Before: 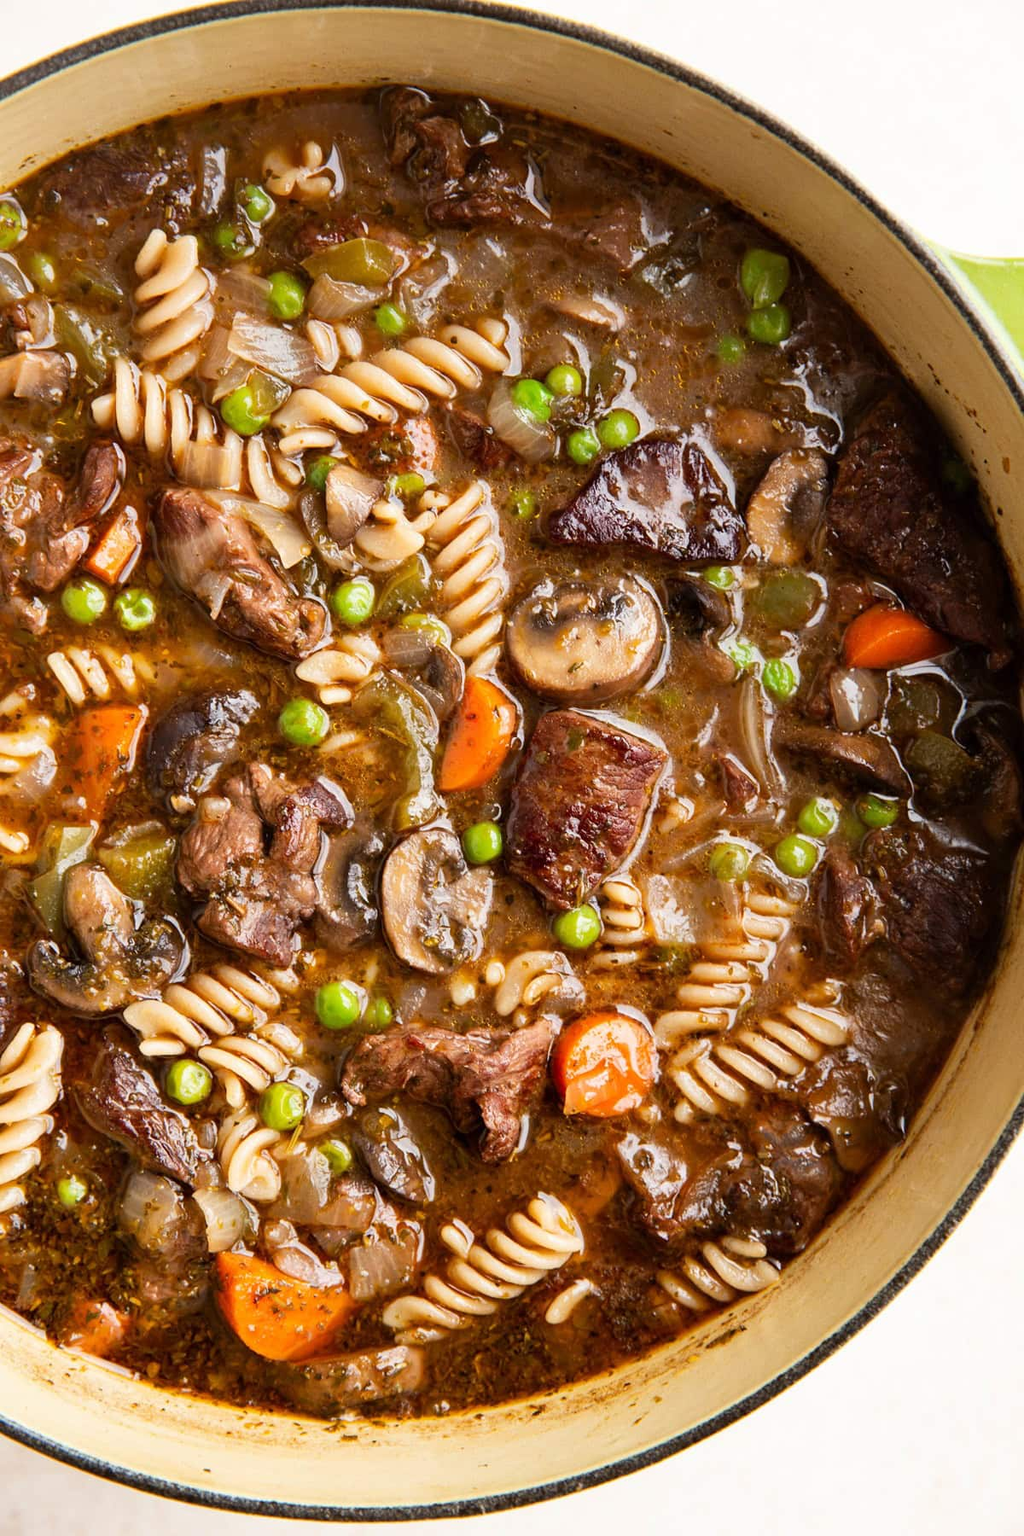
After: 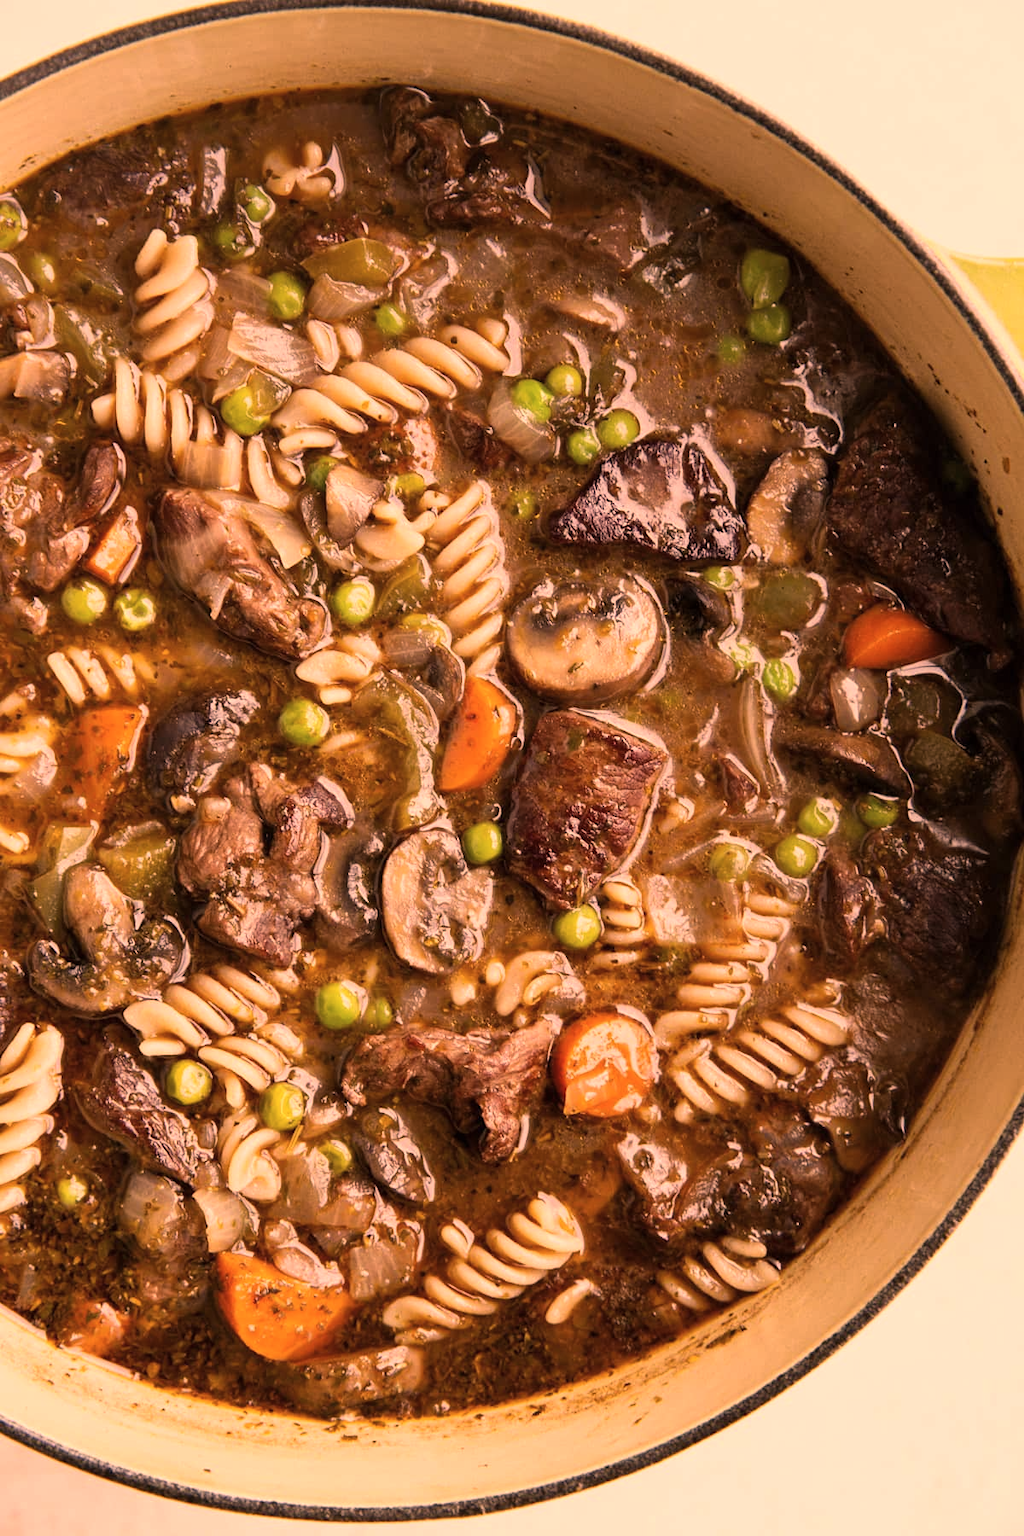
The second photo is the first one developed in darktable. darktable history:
color correction: highlights a* 39.87, highlights b* 39.93, saturation 0.69
